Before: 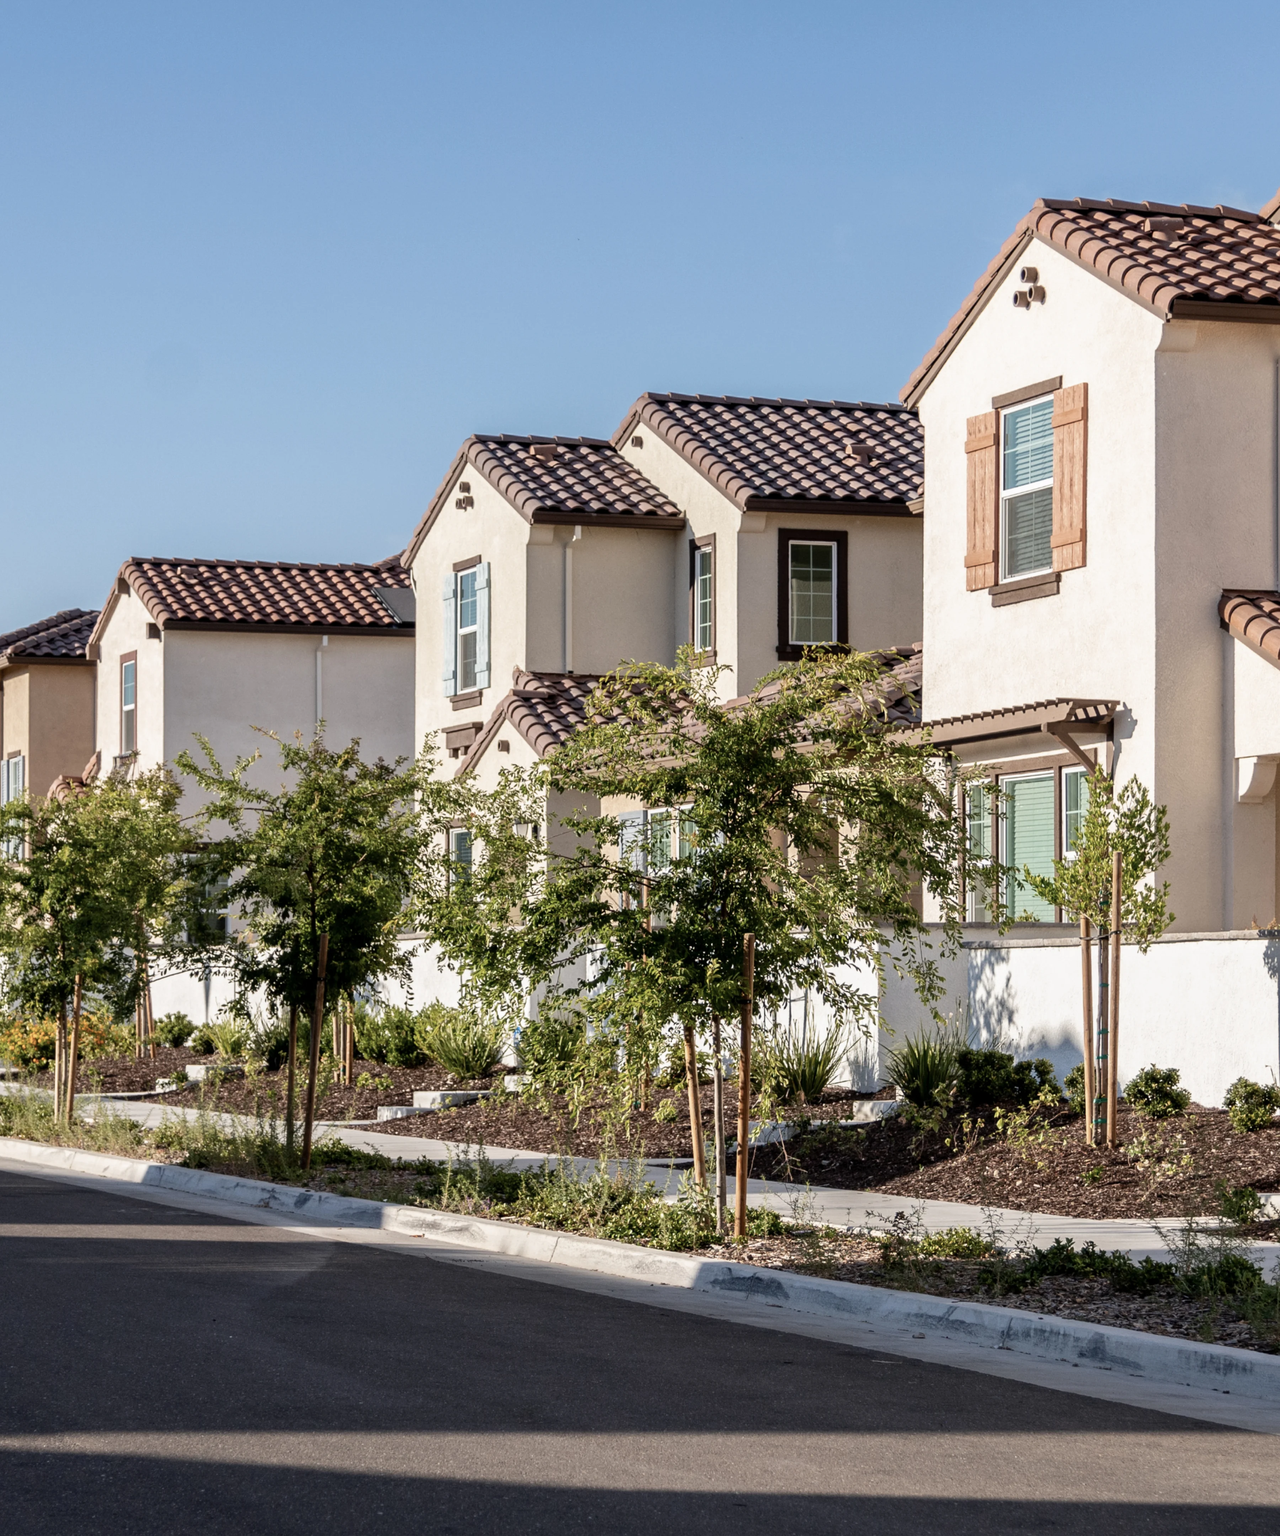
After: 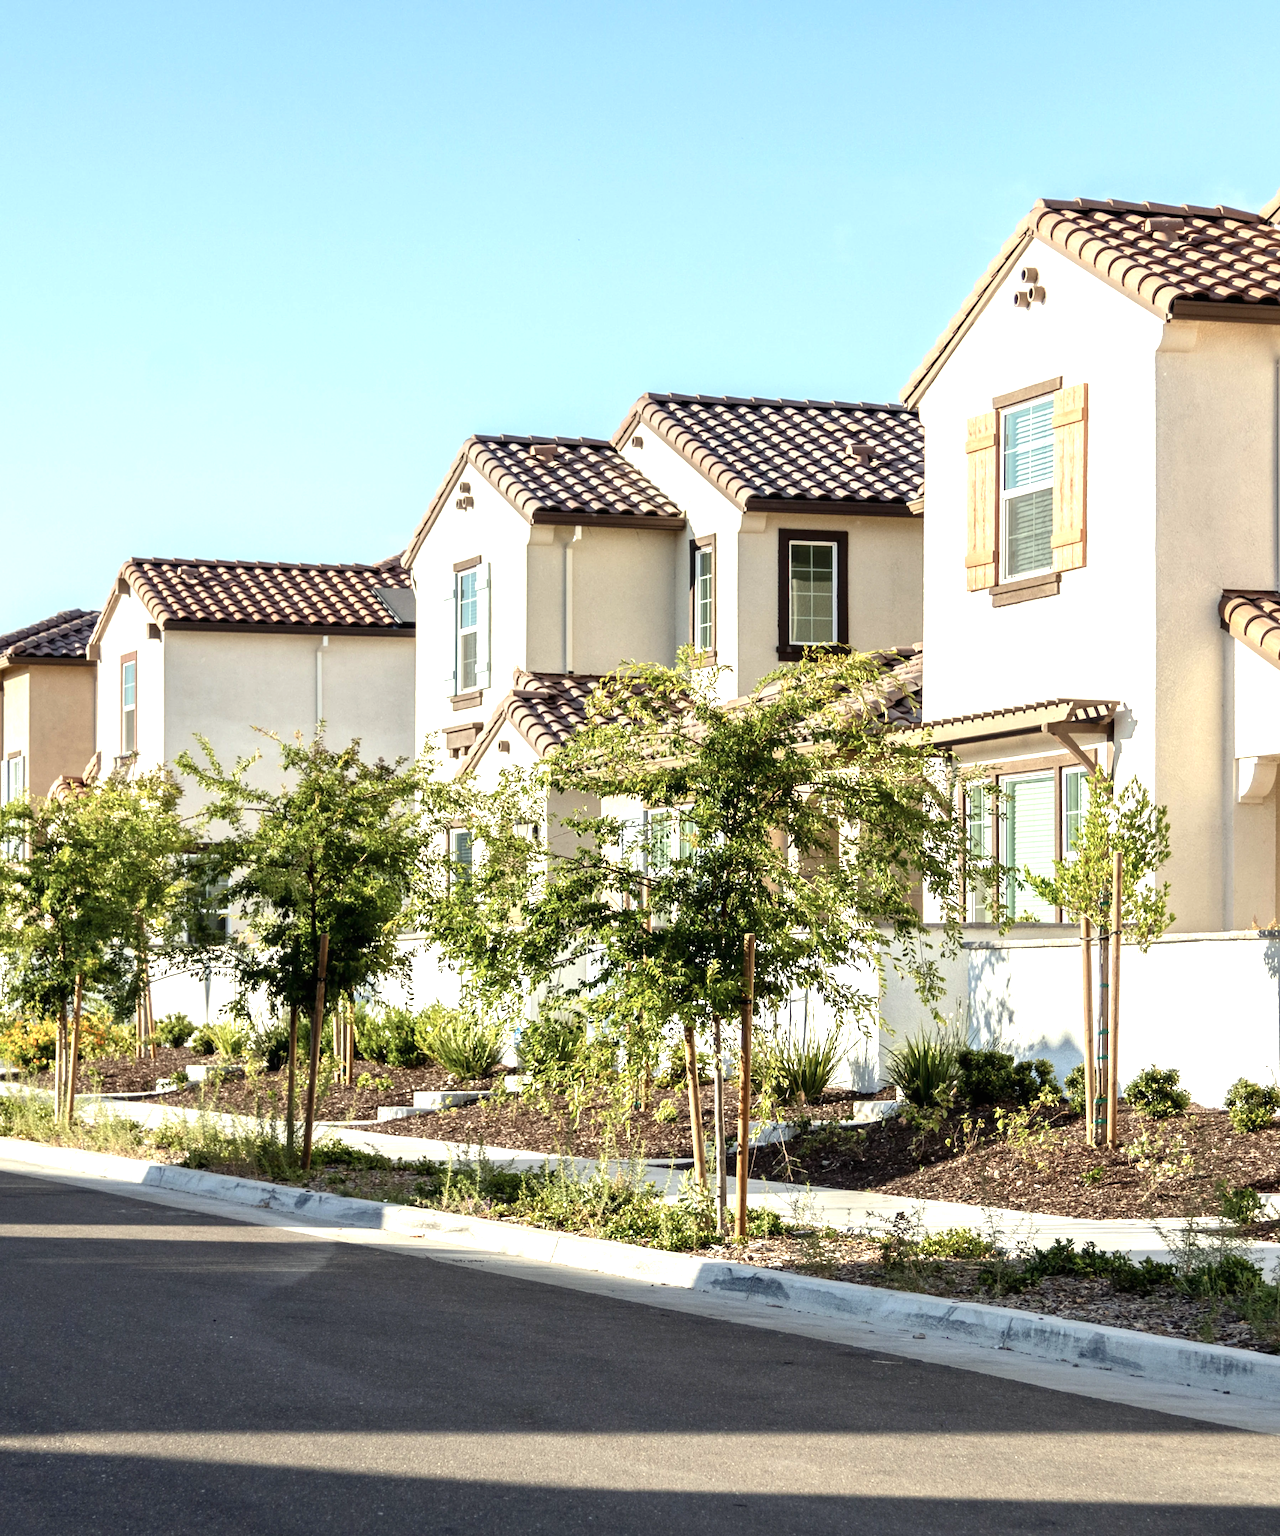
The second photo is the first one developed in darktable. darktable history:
color correction: highlights a* -4.3, highlights b* 6.92
exposure: black level correction 0, exposure 1.1 EV, compensate highlight preservation false
